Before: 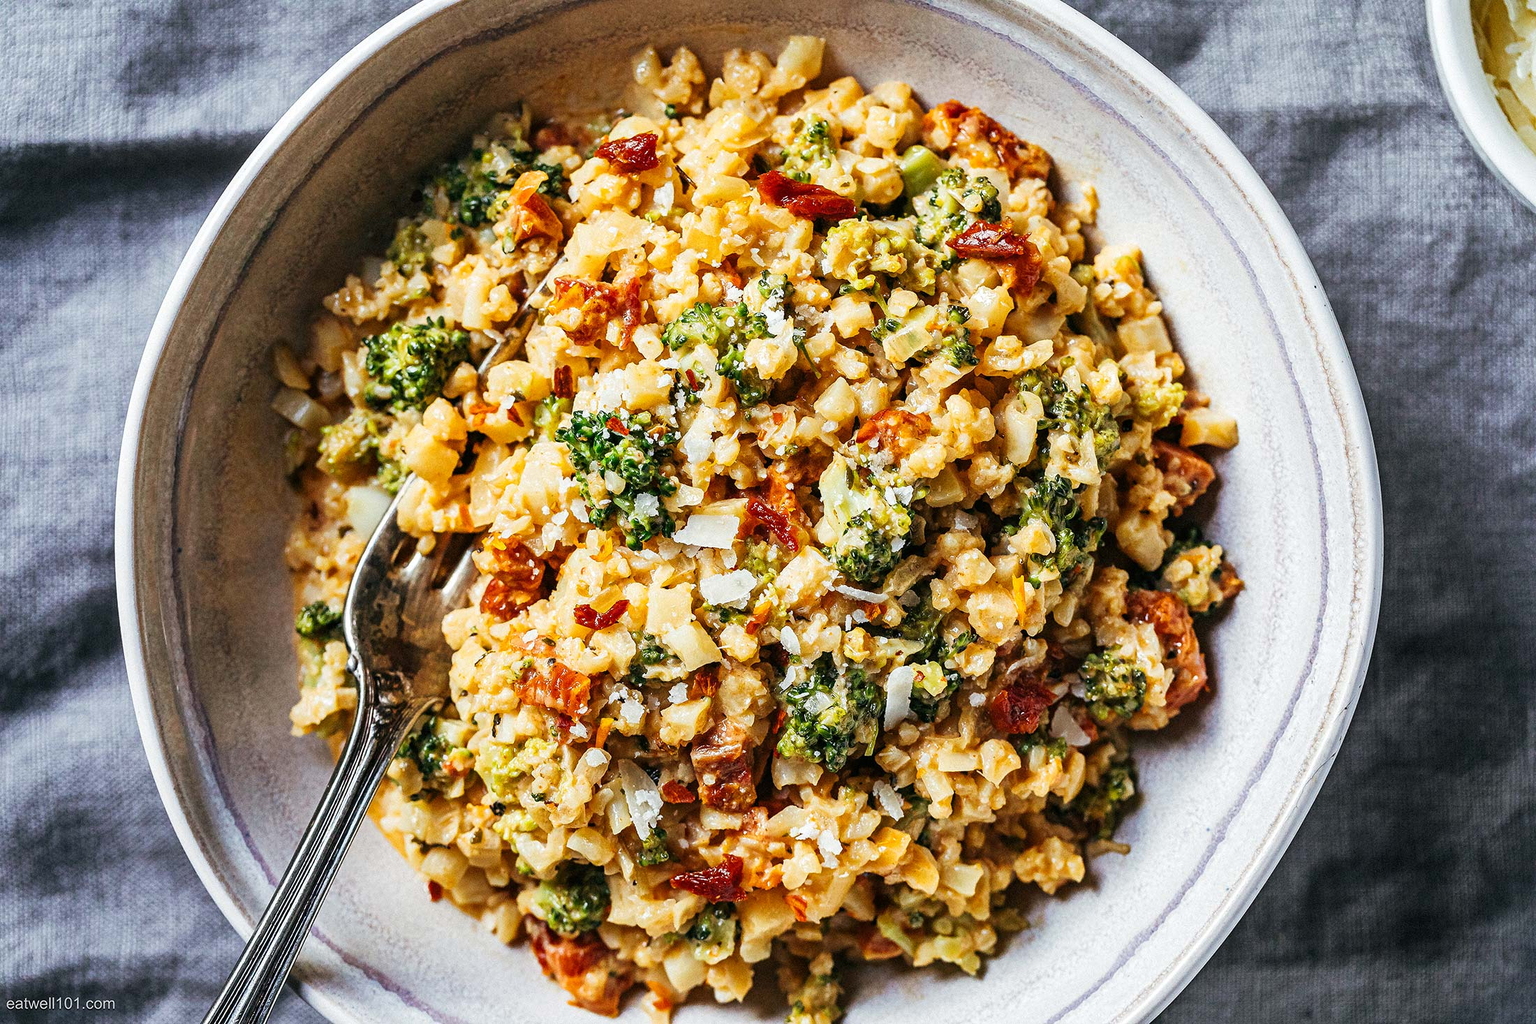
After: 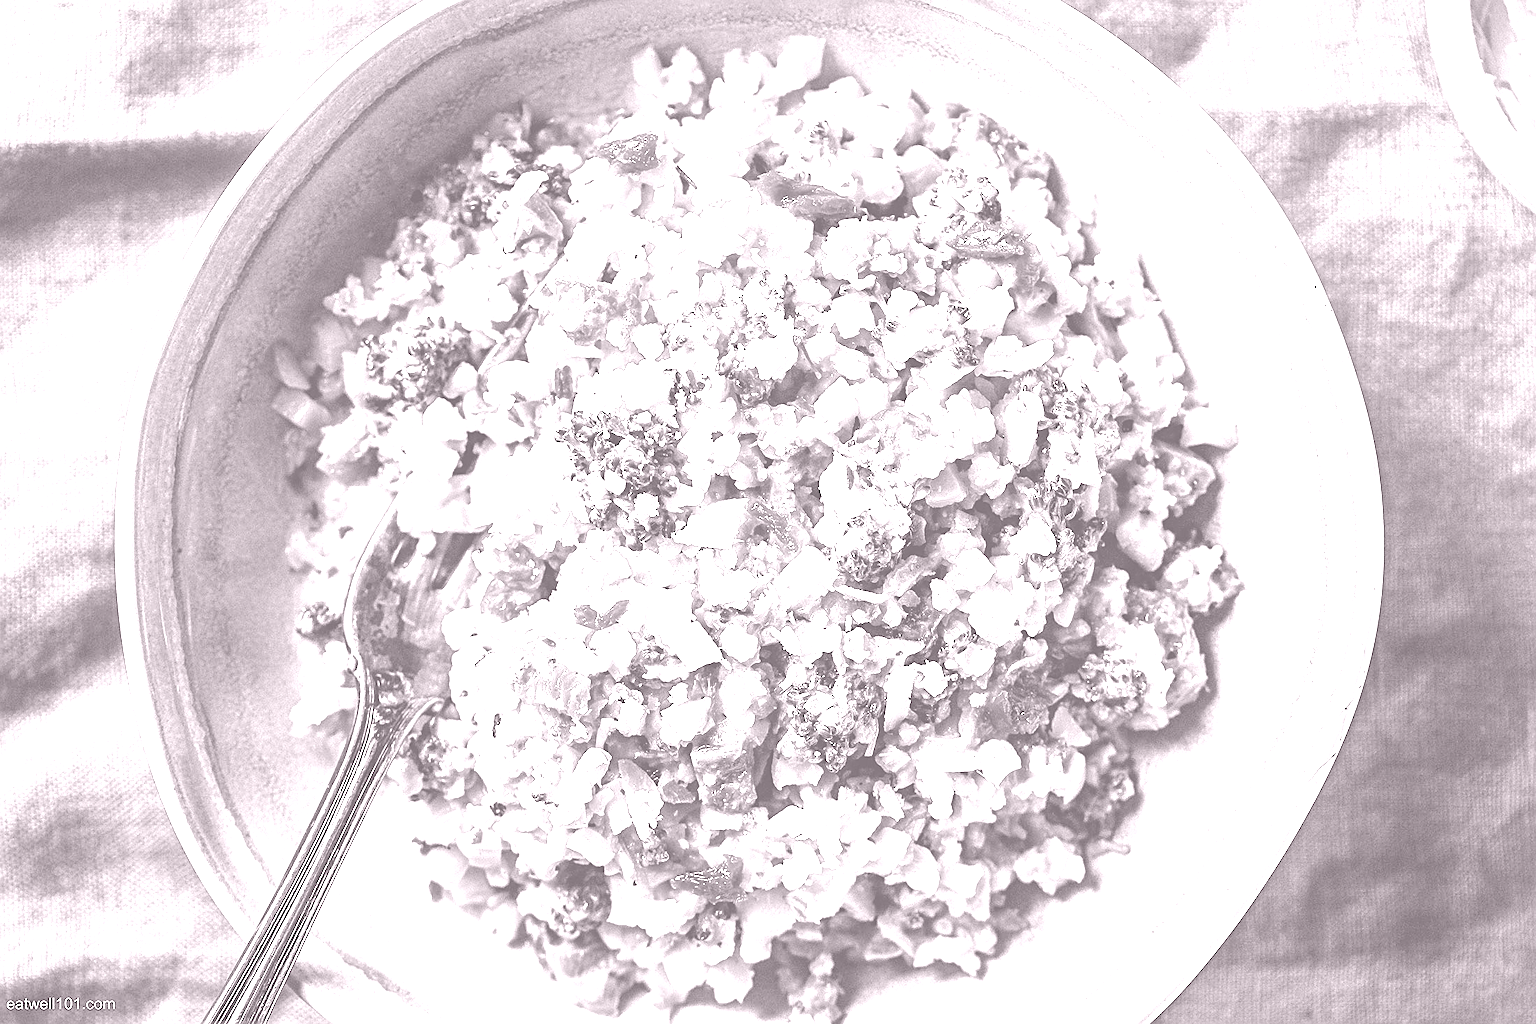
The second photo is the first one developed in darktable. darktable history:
color contrast: green-magenta contrast 1.12, blue-yellow contrast 1.95, unbound 0
colorize: hue 25.2°, saturation 83%, source mix 82%, lightness 79%, version 1
color correction: highlights a* -14.62, highlights b* -16.22, shadows a* 10.12, shadows b* 29.4
sharpen: on, module defaults
